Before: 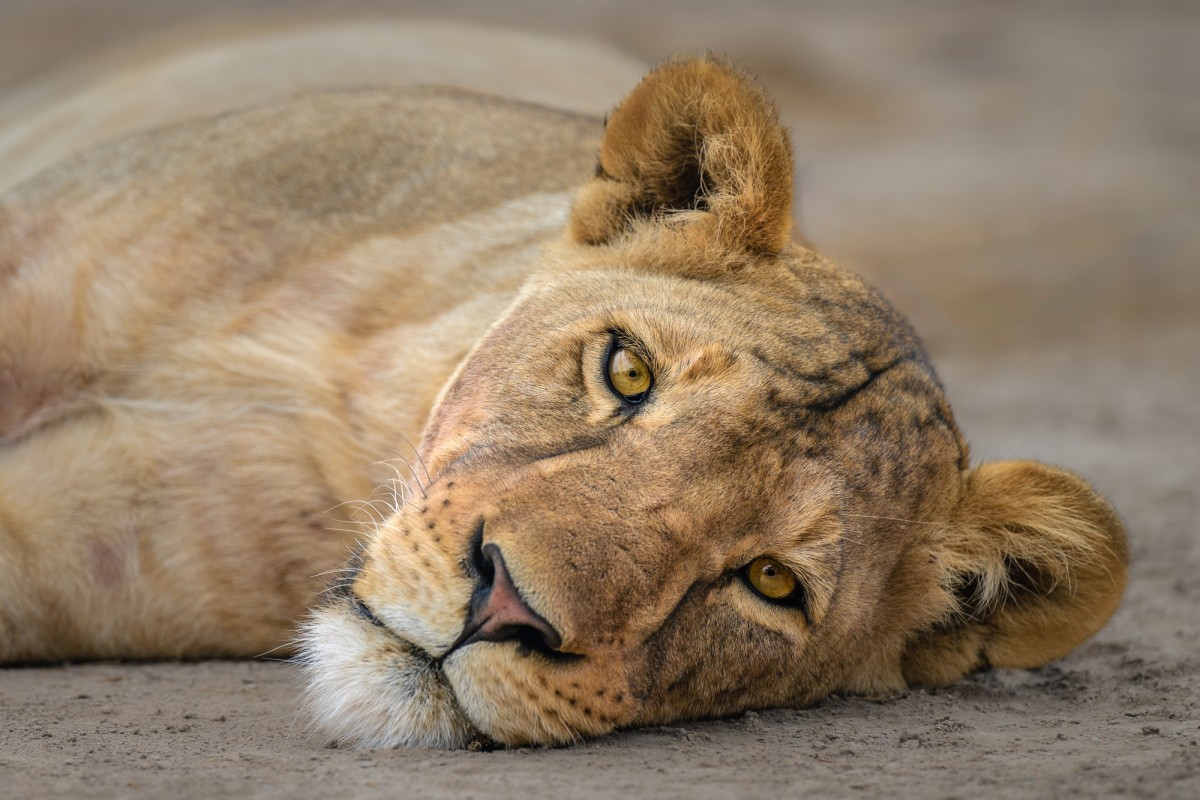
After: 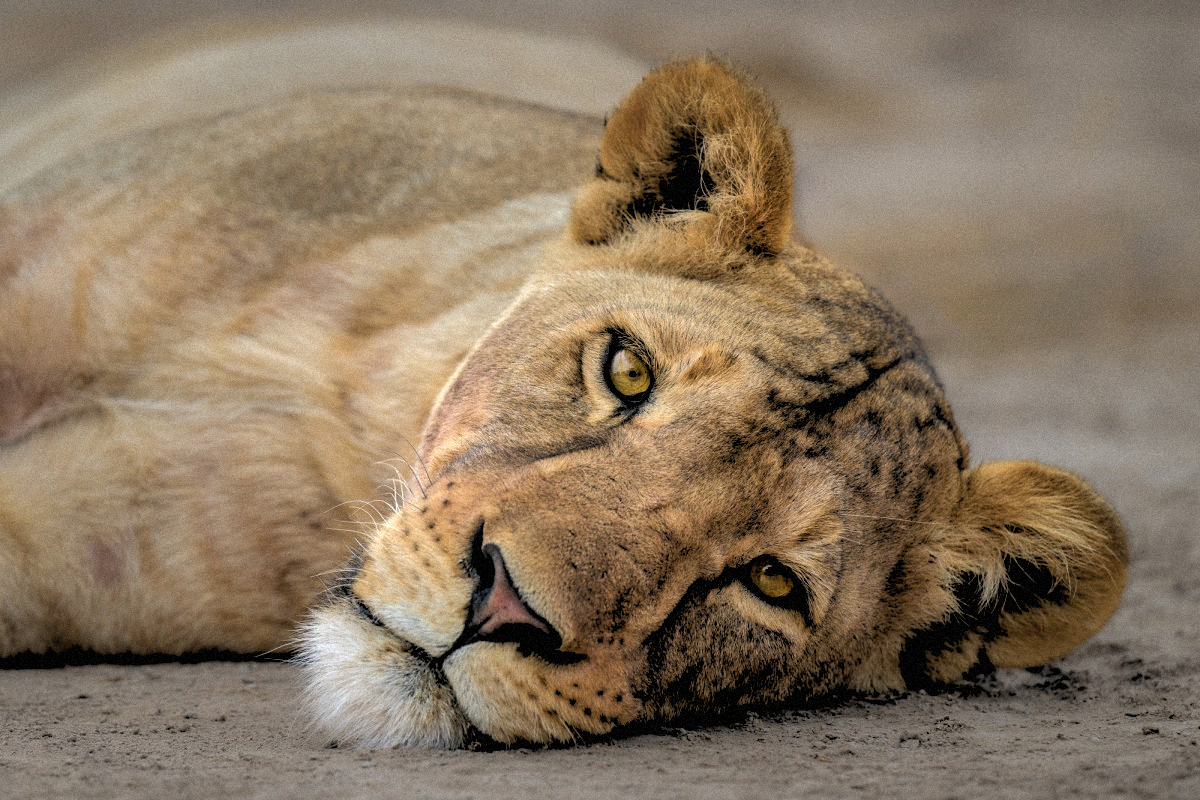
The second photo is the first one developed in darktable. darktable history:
contrast equalizer: y [[0.5 ×6], [0.5 ×6], [0.5, 0.5, 0.501, 0.545, 0.707, 0.863], [0 ×6], [0 ×6]]
grain: mid-tones bias 0%
shadows and highlights: on, module defaults
rgb levels: levels [[0.034, 0.472, 0.904], [0, 0.5, 1], [0, 0.5, 1]]
white balance: red 1, blue 1
